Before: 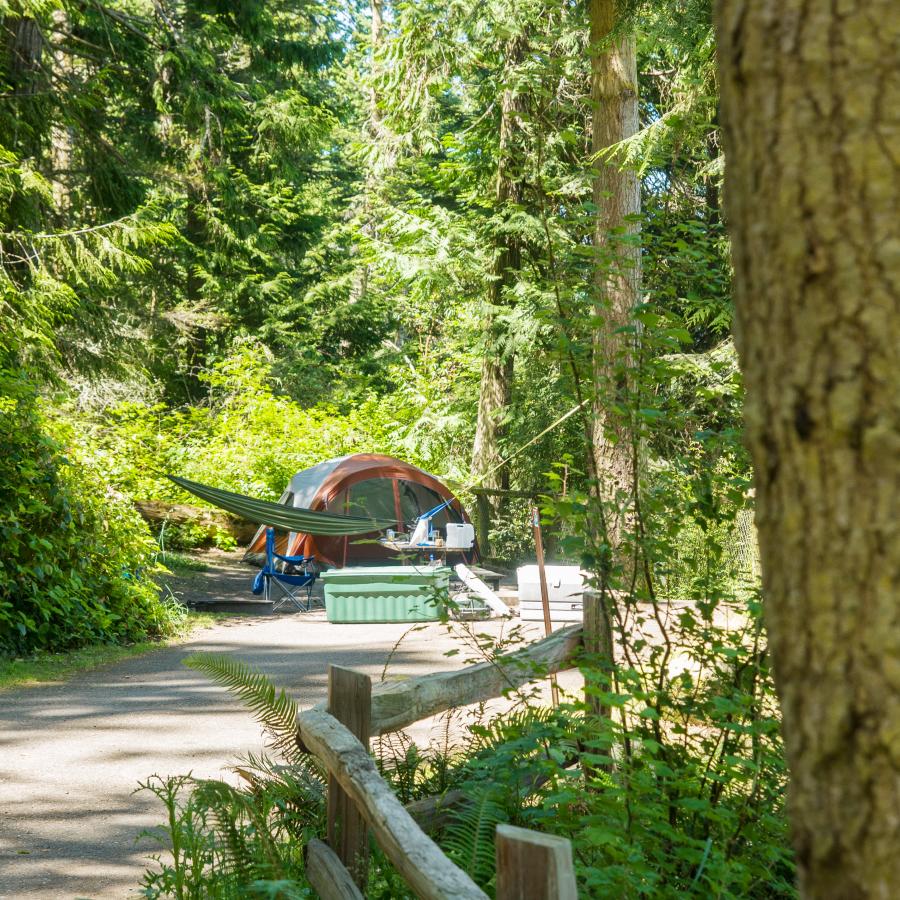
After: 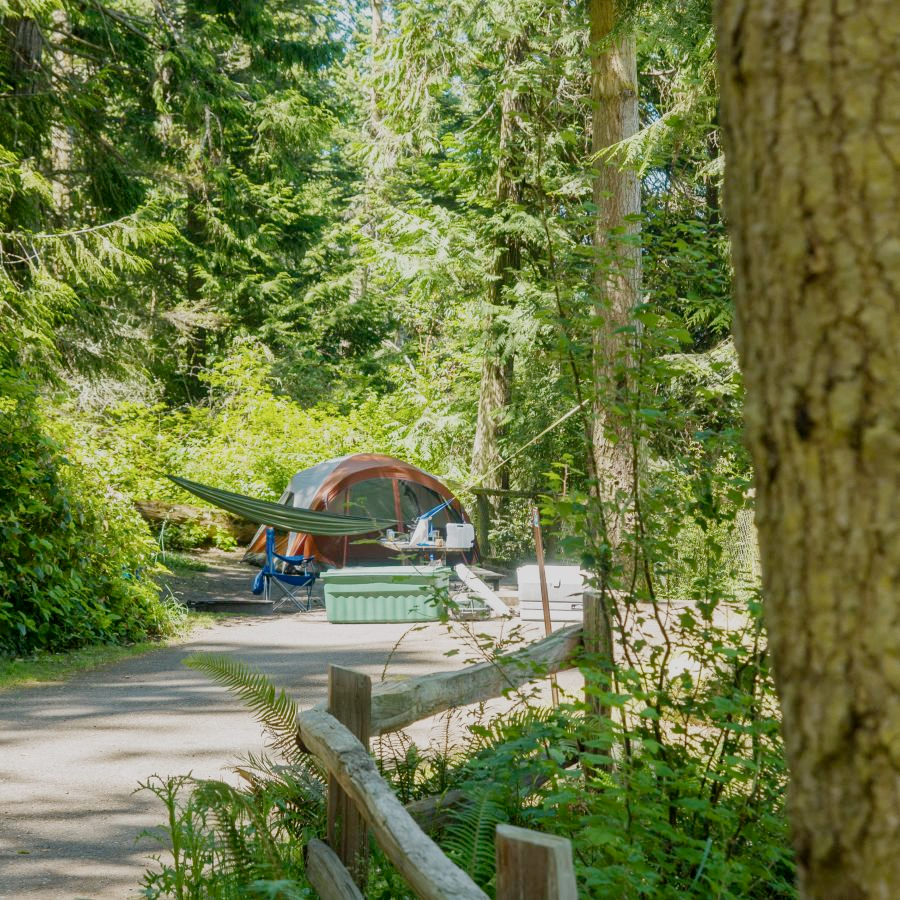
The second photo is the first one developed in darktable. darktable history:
filmic rgb: black relative exposure -16 EV, white relative exposure 4.02 EV, target black luminance 0%, hardness 7.58, latitude 73.11%, contrast 0.896, highlights saturation mix 10.03%, shadows ↔ highlights balance -0.375%, add noise in highlights 0.001, preserve chrominance no, color science v3 (2019), use custom middle-gray values true, contrast in highlights soft
